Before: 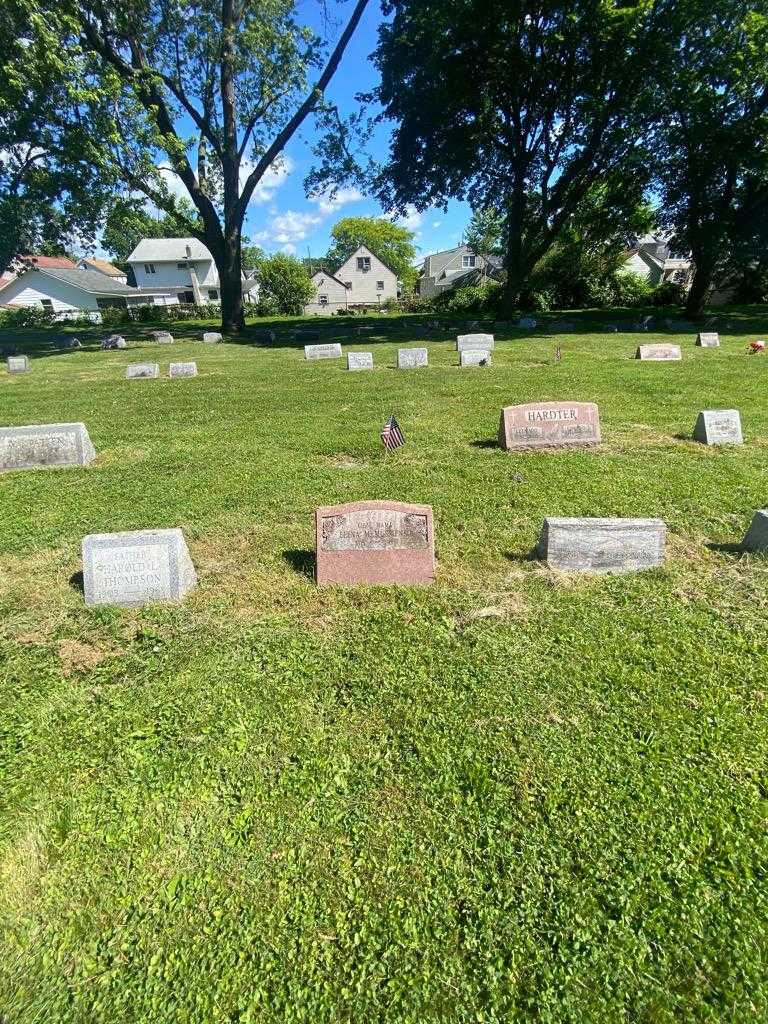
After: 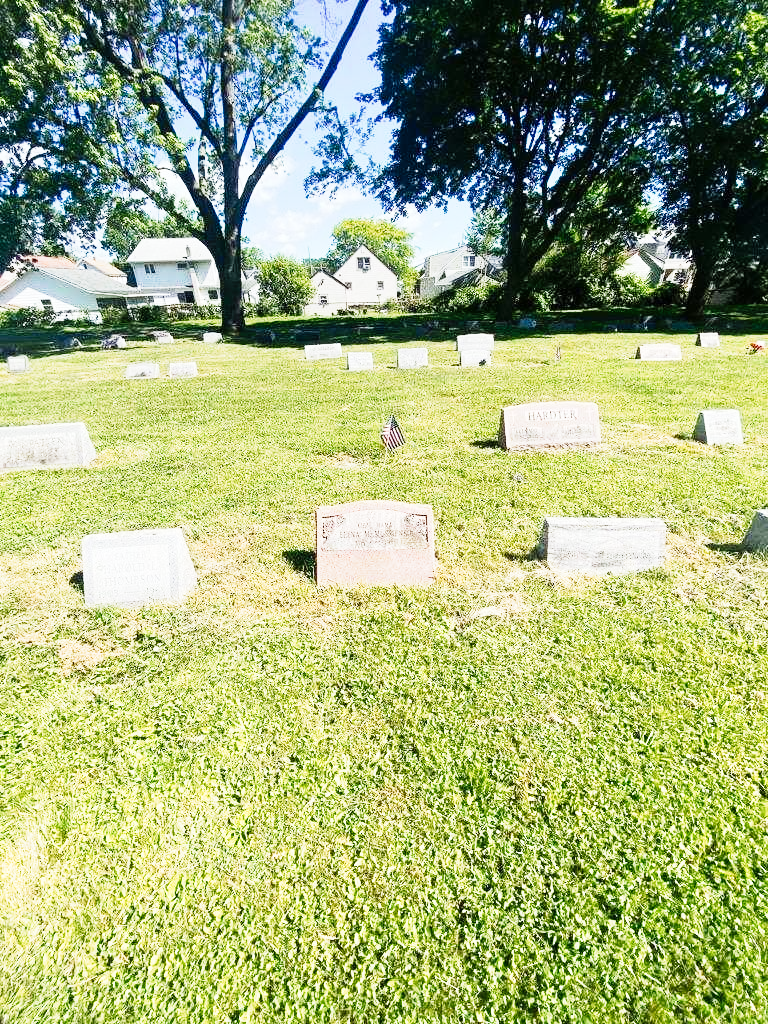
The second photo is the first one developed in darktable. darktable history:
contrast brightness saturation: contrast 0.1, brightness 0.02, saturation 0.02
color contrast: green-magenta contrast 0.84, blue-yellow contrast 0.86
tone curve: curves: ch0 [(0, 0) (0.003, 0.003) (0.011, 0.012) (0.025, 0.027) (0.044, 0.048) (0.069, 0.074) (0.1, 0.117) (0.136, 0.177) (0.177, 0.246) (0.224, 0.324) (0.277, 0.422) (0.335, 0.531) (0.399, 0.633) (0.468, 0.733) (0.543, 0.824) (0.623, 0.895) (0.709, 0.938) (0.801, 0.961) (0.898, 0.98) (1, 1)], preserve colors none
